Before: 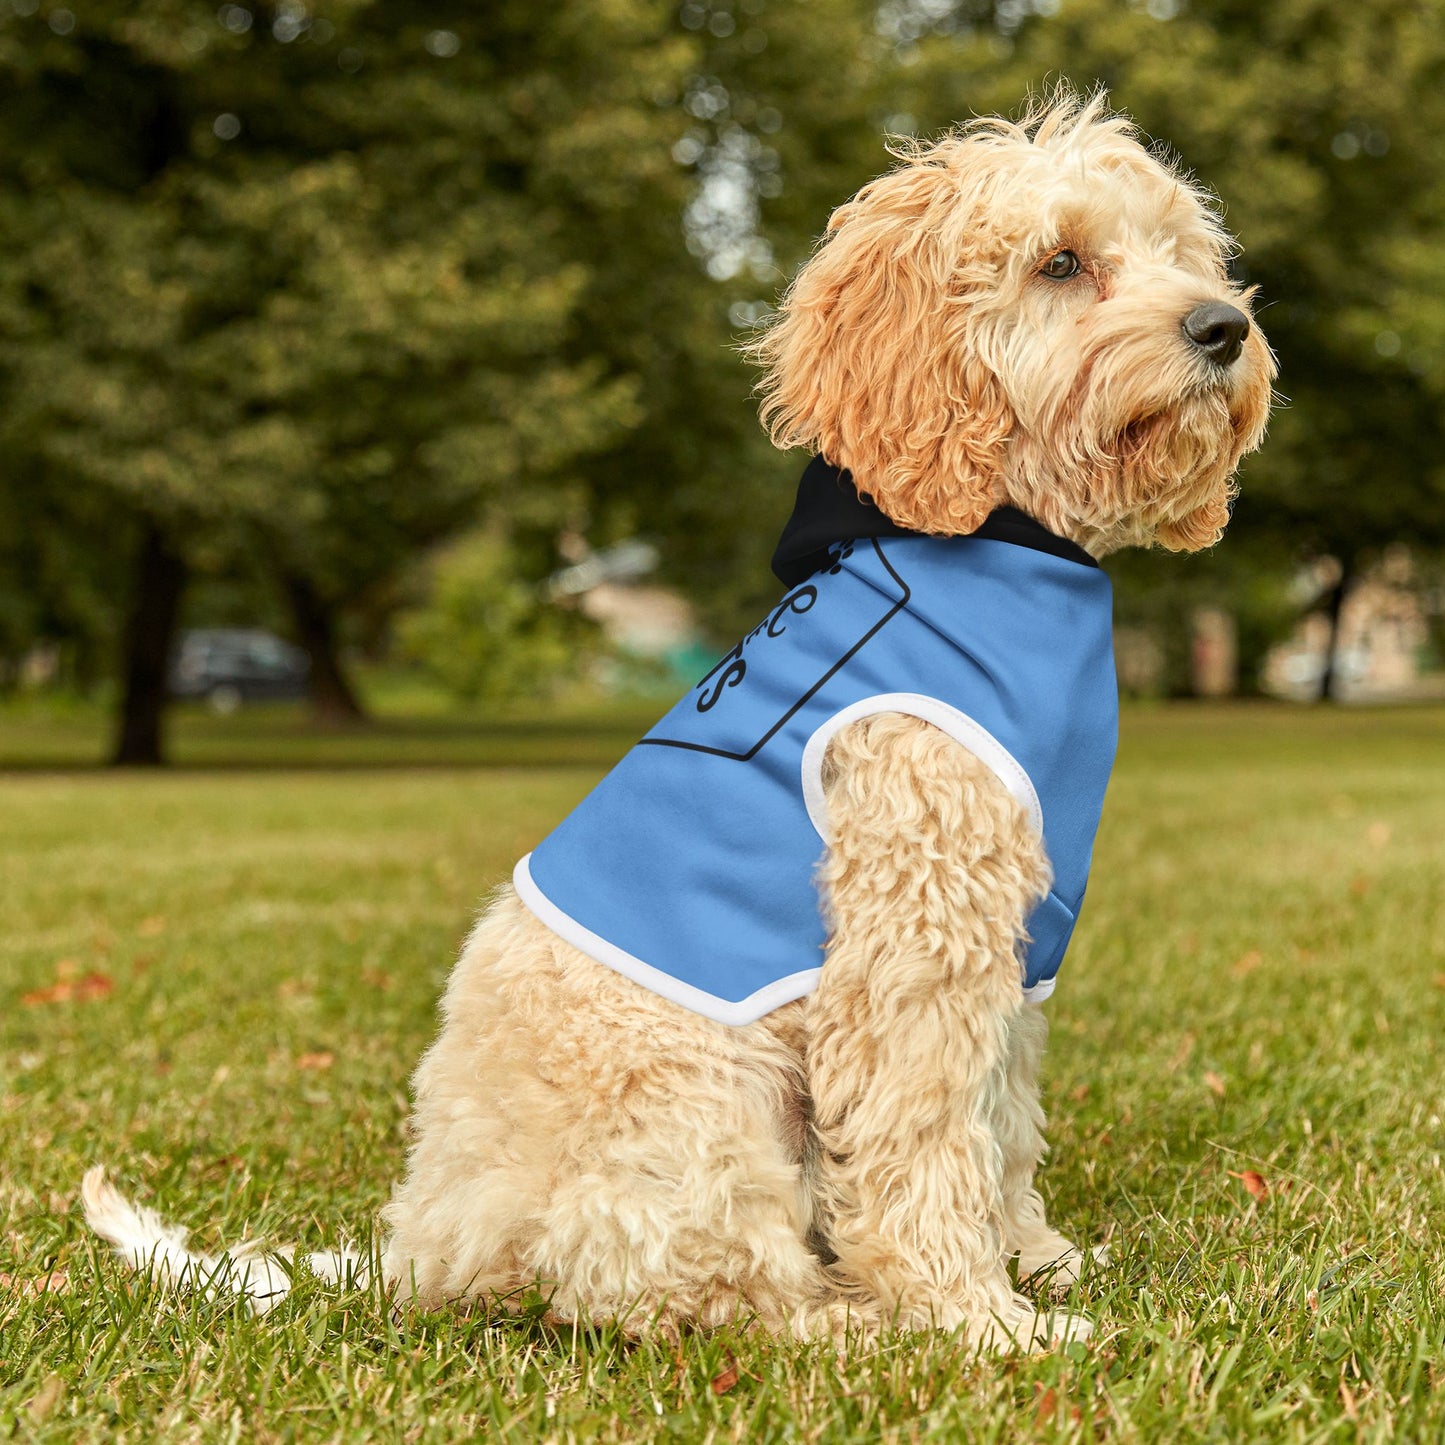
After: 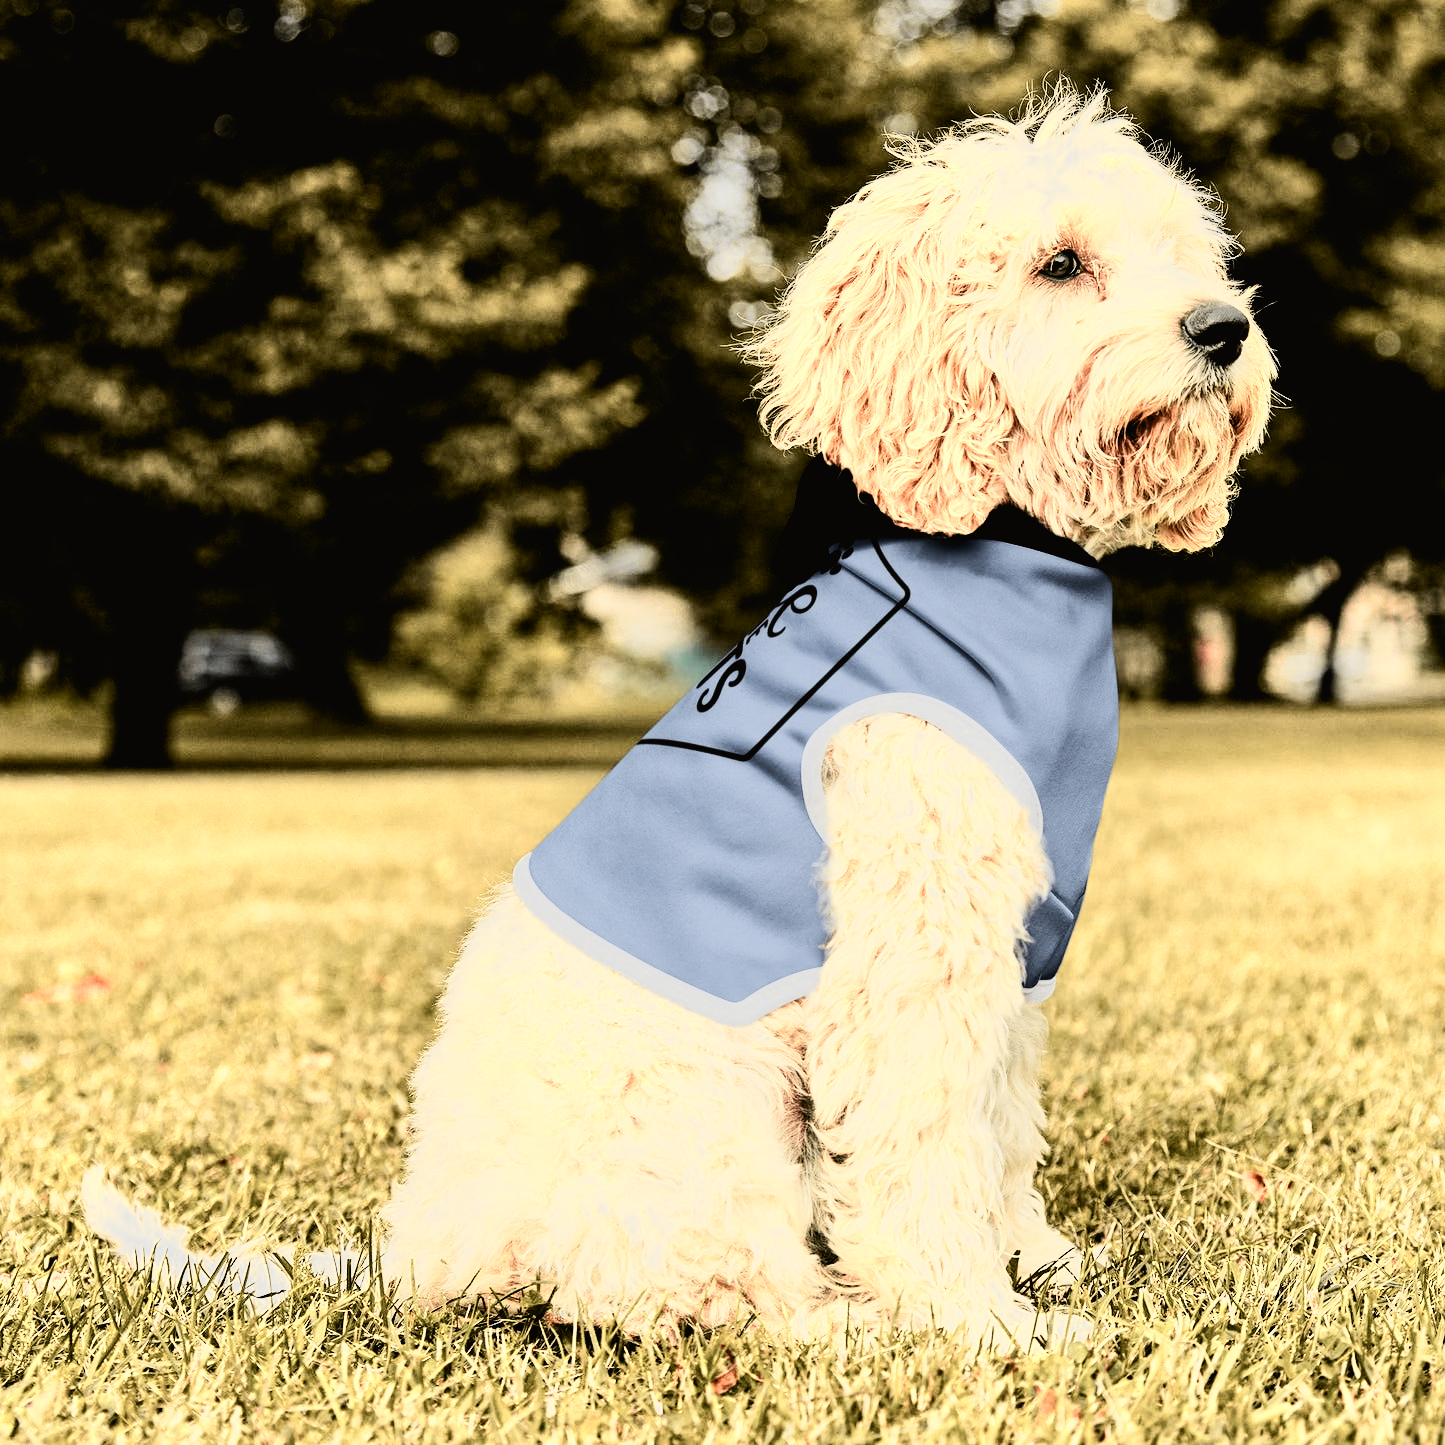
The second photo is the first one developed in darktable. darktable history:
contrast brightness saturation: contrast 0.252, saturation -0.313
color zones: curves: ch0 [(0.018, 0.548) (0.197, 0.654) (0.425, 0.447) (0.605, 0.658) (0.732, 0.579)]; ch1 [(0.105, 0.531) (0.224, 0.531) (0.386, 0.39) (0.618, 0.456) (0.732, 0.456) (0.956, 0.421)]; ch2 [(0.039, 0.583) (0.215, 0.465) (0.399, 0.544) (0.465, 0.548) (0.614, 0.447) (0.724, 0.43) (0.882, 0.623) (0.956, 0.632)]
tone curve: curves: ch0 [(0, 0.017) (0.239, 0.277) (0.508, 0.593) (0.826, 0.855) (1, 0.945)]; ch1 [(0, 0) (0.401, 0.42) (0.442, 0.47) (0.492, 0.498) (0.511, 0.504) (0.555, 0.586) (0.681, 0.739) (1, 1)]; ch2 [(0, 0) (0.411, 0.433) (0.5, 0.504) (0.545, 0.574) (1, 1)], color space Lab, independent channels, preserve colors none
filmic rgb: black relative exposure -2.75 EV, white relative exposure 4.56 EV, threshold 5.97 EV, hardness 1.77, contrast 1.246, enable highlight reconstruction true
